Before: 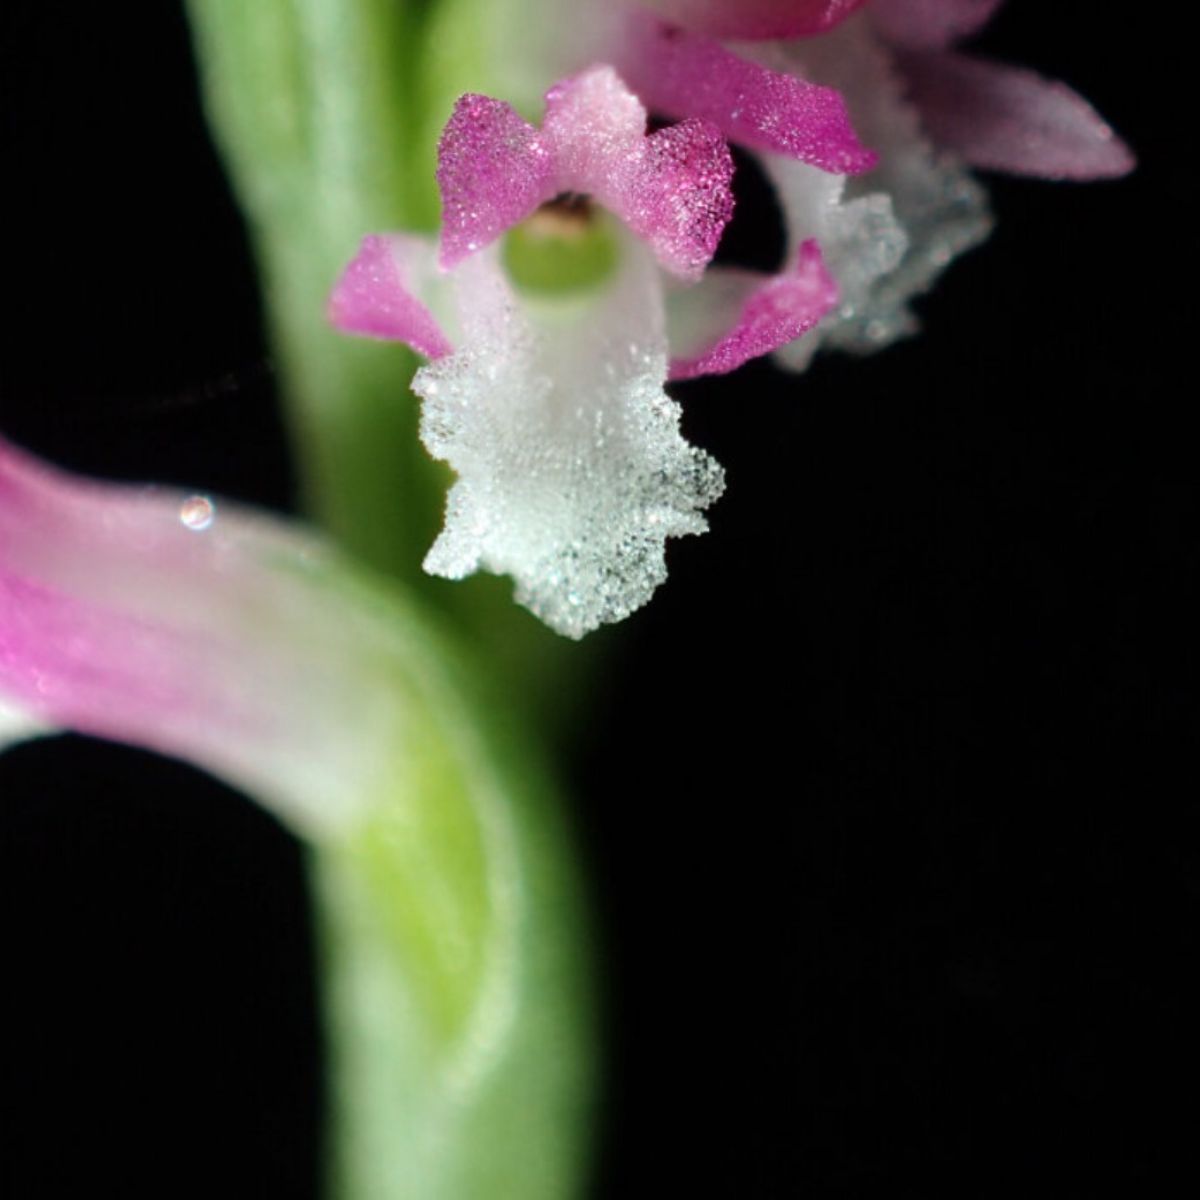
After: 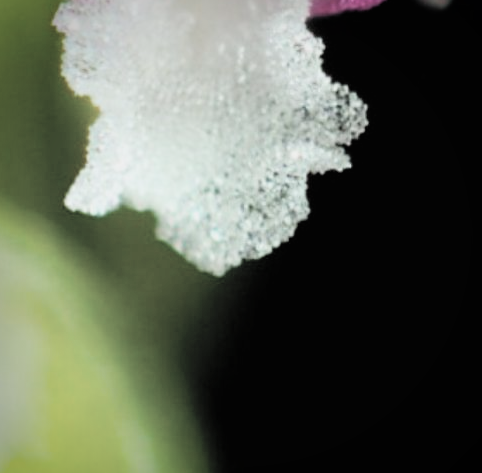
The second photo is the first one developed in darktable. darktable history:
vignetting: saturation 0.377
crop: left 29.912%, top 30.406%, right 29.863%, bottom 30.169%
filmic rgb: black relative exposure -8.02 EV, white relative exposure 3.99 EV, hardness 4.12, contrast 0.984
contrast brightness saturation: brightness 0.185, saturation -0.513
color balance rgb: perceptual saturation grading › global saturation 74.608%, perceptual saturation grading › shadows -29.212%, perceptual brilliance grading › highlights 10.84%, perceptual brilliance grading › shadows -10.797%
